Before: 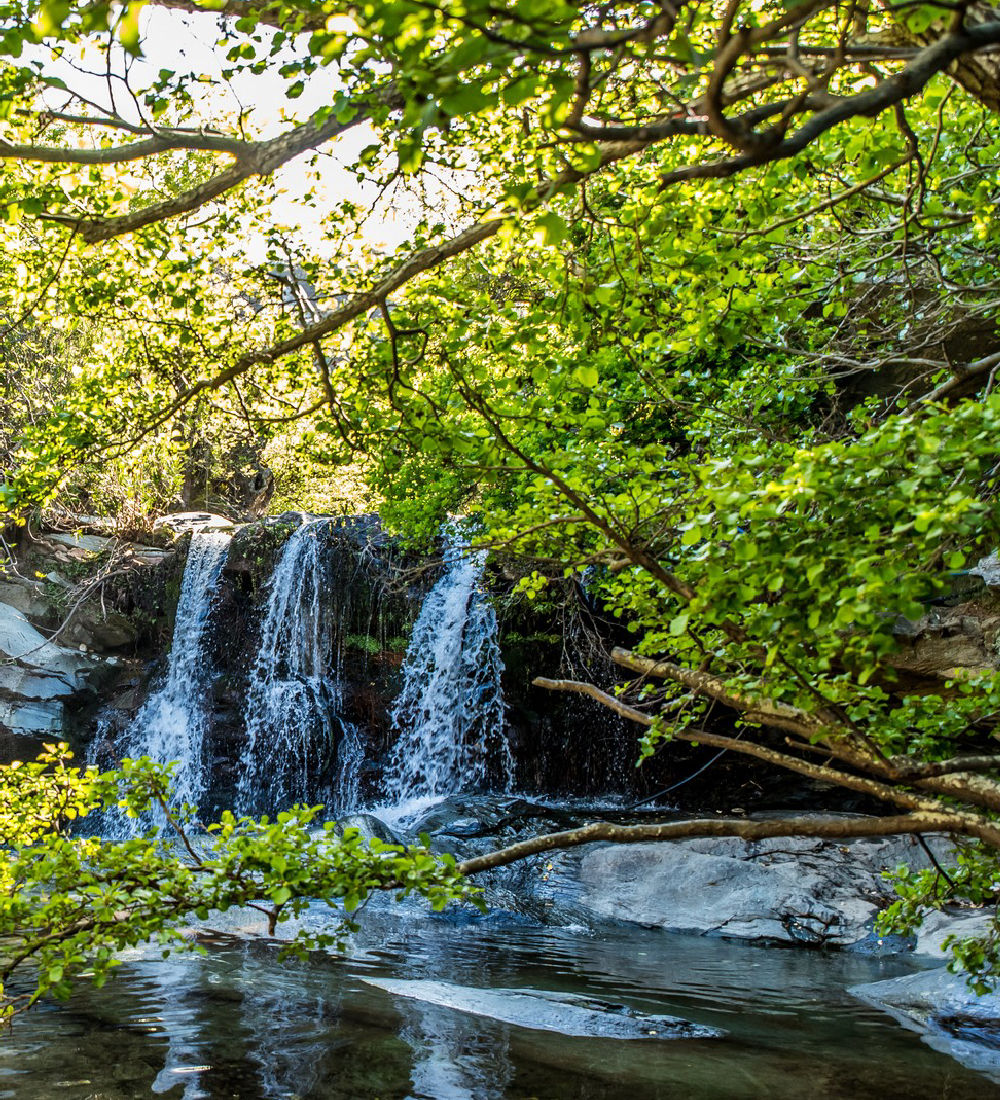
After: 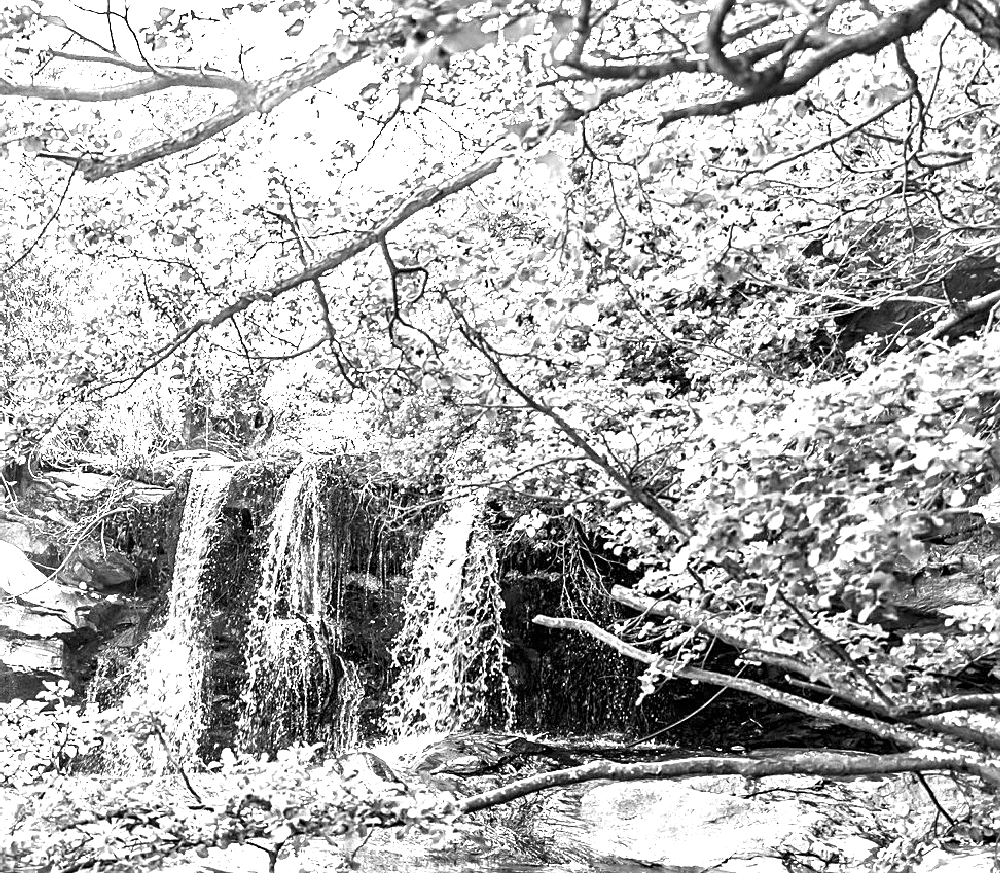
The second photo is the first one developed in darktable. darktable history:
color balance rgb: on, module defaults
base curve: curves: ch0 [(0, 0) (0.303, 0.277) (1, 1)]
crop and rotate: top 5.667%, bottom 14.937%
sharpen: on, module defaults
monochrome: on, module defaults
exposure: exposure 2.207 EV, compensate highlight preservation false
